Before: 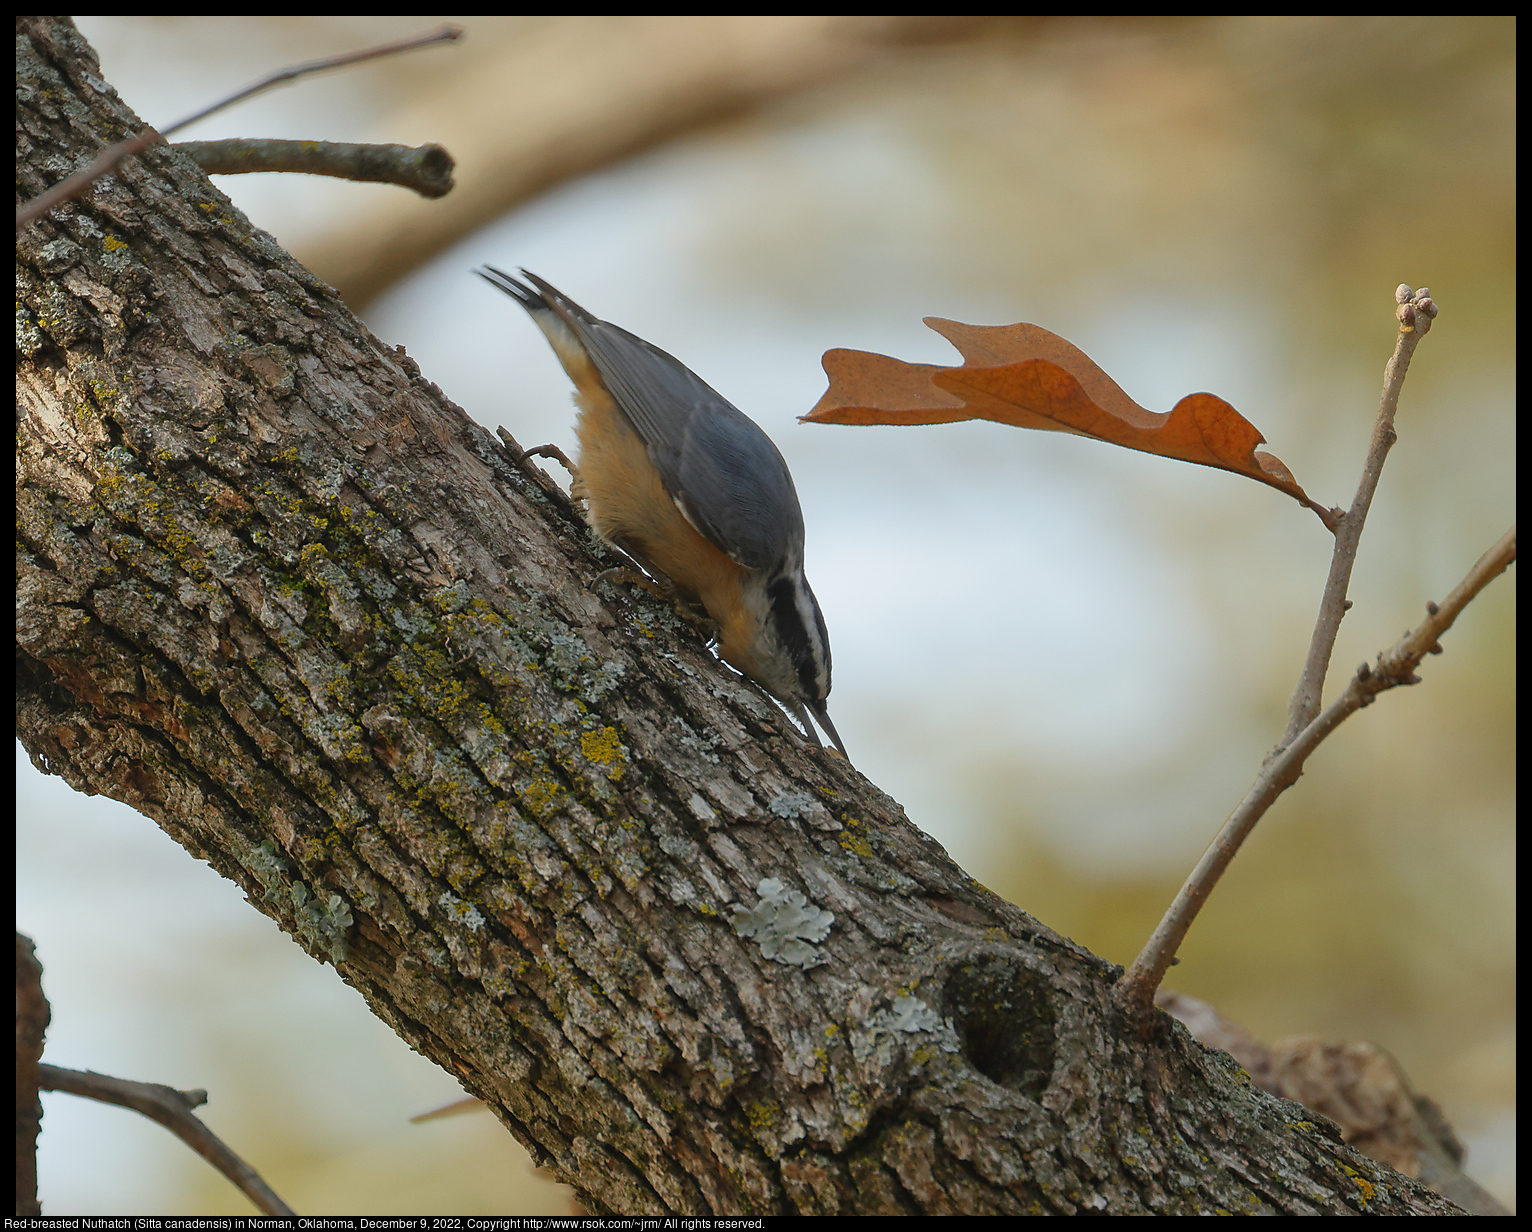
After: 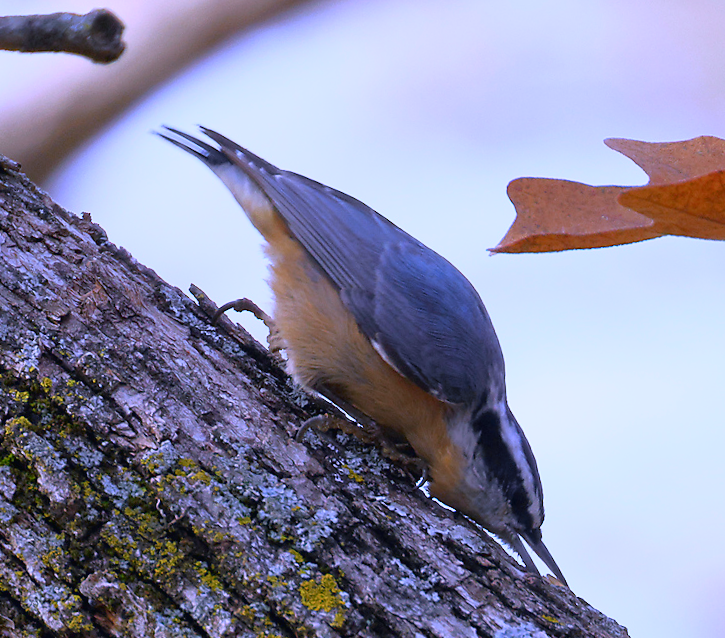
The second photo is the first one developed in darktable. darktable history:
tone curve: curves: ch0 [(0, 0.013) (0.054, 0.018) (0.205, 0.191) (0.289, 0.292) (0.39, 0.424) (0.493, 0.551) (0.647, 0.752) (0.778, 0.895) (1, 0.998)]; ch1 [(0, 0) (0.385, 0.343) (0.439, 0.415) (0.494, 0.495) (0.501, 0.501) (0.51, 0.509) (0.54, 0.546) (0.586, 0.606) (0.66, 0.701) (0.783, 0.804) (1, 1)]; ch2 [(0, 0) (0.32, 0.281) (0.403, 0.399) (0.441, 0.428) (0.47, 0.469) (0.498, 0.496) (0.524, 0.538) (0.566, 0.579) (0.633, 0.665) (0.7, 0.711) (1, 1)], color space Lab, independent channels, preserve colors none
crop: left 17.835%, top 7.675%, right 32.881%, bottom 32.213%
rotate and perspective: rotation -5°, crop left 0.05, crop right 0.952, crop top 0.11, crop bottom 0.89
white balance: red 0.98, blue 1.61
